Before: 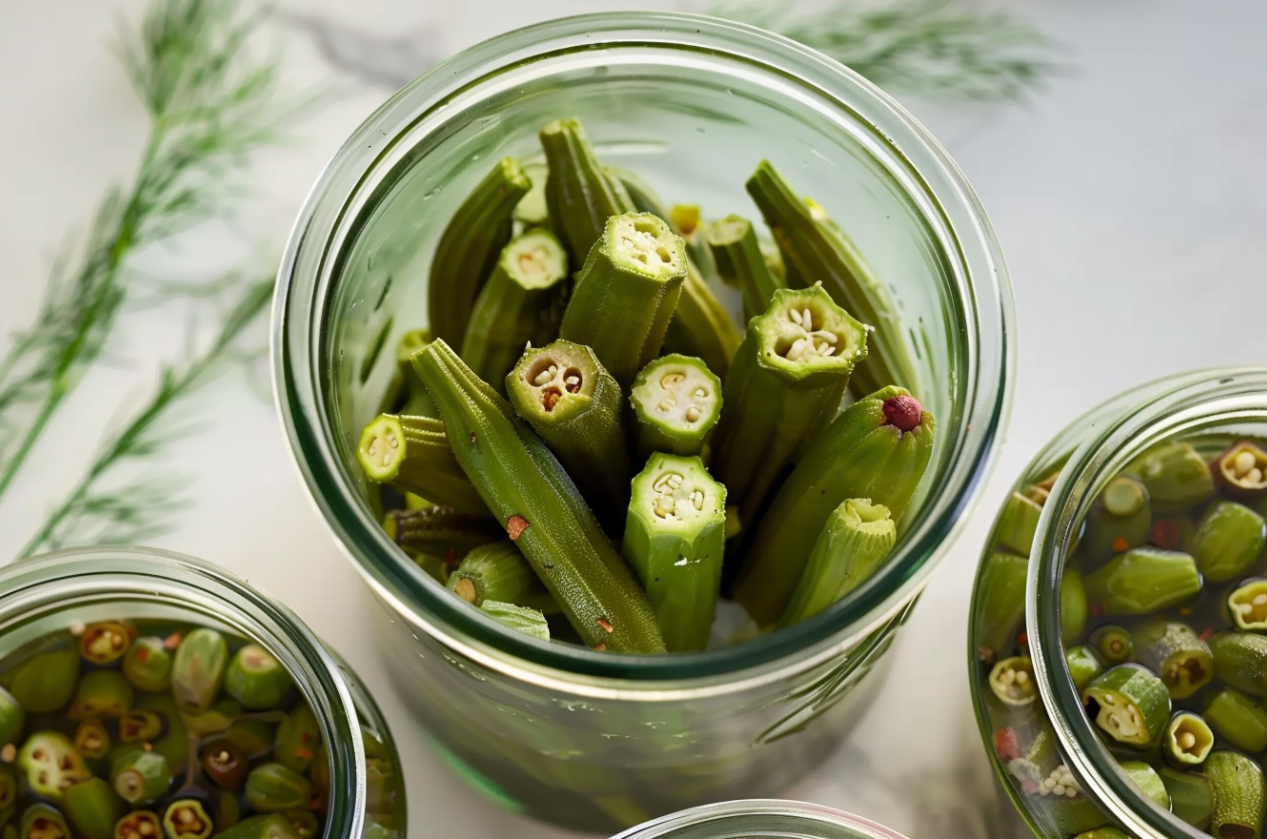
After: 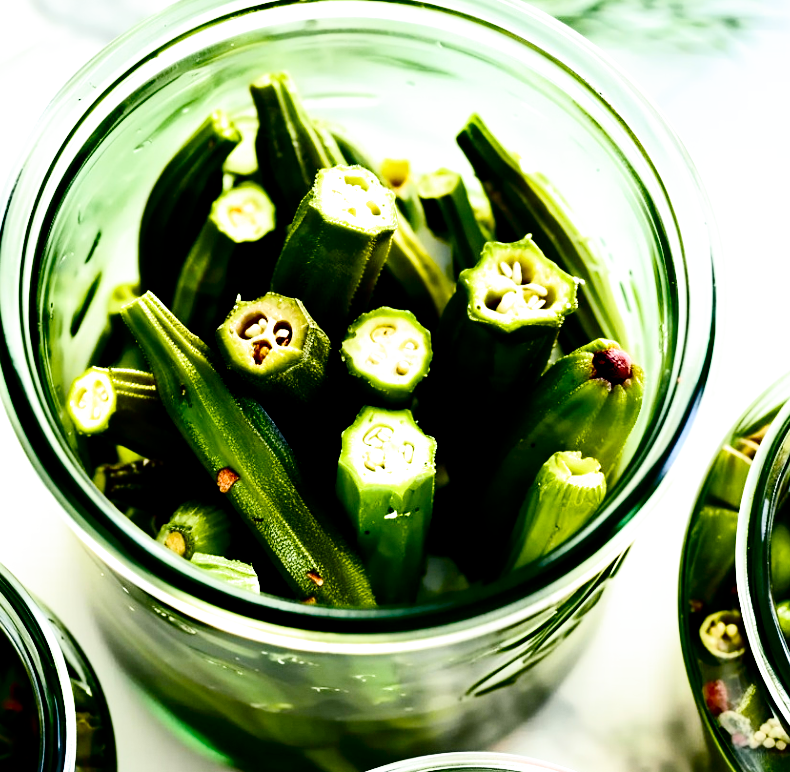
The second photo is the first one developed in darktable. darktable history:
white balance: red 0.925, blue 1.046
crop and rotate: left 22.918%, top 5.629%, right 14.711%, bottom 2.247%
tone curve: curves: ch0 [(0, 0) (0.003, 0.001) (0.011, 0.004) (0.025, 0.009) (0.044, 0.016) (0.069, 0.025) (0.1, 0.036) (0.136, 0.059) (0.177, 0.103) (0.224, 0.175) (0.277, 0.274) (0.335, 0.395) (0.399, 0.52) (0.468, 0.635) (0.543, 0.733) (0.623, 0.817) (0.709, 0.888) (0.801, 0.93) (0.898, 0.964) (1, 1)], color space Lab, independent channels, preserve colors none
filmic rgb: black relative exposure -5.5 EV, white relative exposure 2.5 EV, threshold 3 EV, target black luminance 0%, hardness 4.51, latitude 67.35%, contrast 1.453, shadows ↔ highlights balance -3.52%, preserve chrominance no, color science v4 (2020), contrast in shadows soft, enable highlight reconstruction true
rgb curve: curves: ch0 [(0, 0) (0.053, 0.068) (0.122, 0.128) (1, 1)]
color balance rgb: shadows lift › chroma 2.79%, shadows lift › hue 190.66°, power › hue 171.85°, highlights gain › chroma 2.16%, highlights gain › hue 75.26°, global offset › luminance -0.51%, perceptual saturation grading › highlights -33.8%, perceptual saturation grading › mid-tones 14.98%, perceptual saturation grading › shadows 48.43%, perceptual brilliance grading › highlights 15.68%, perceptual brilliance grading › mid-tones 6.62%, perceptual brilliance grading › shadows -14.98%, global vibrance 11.32%, contrast 5.05%
